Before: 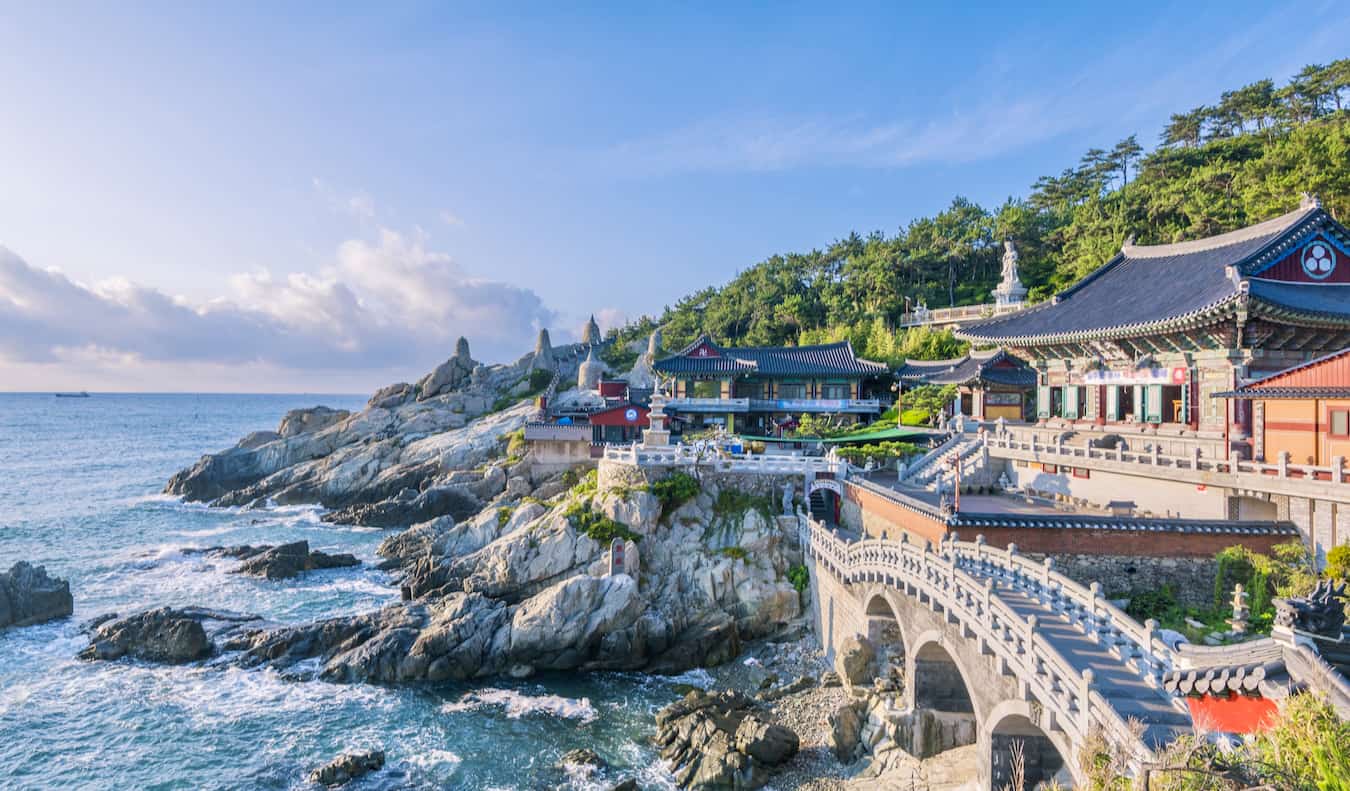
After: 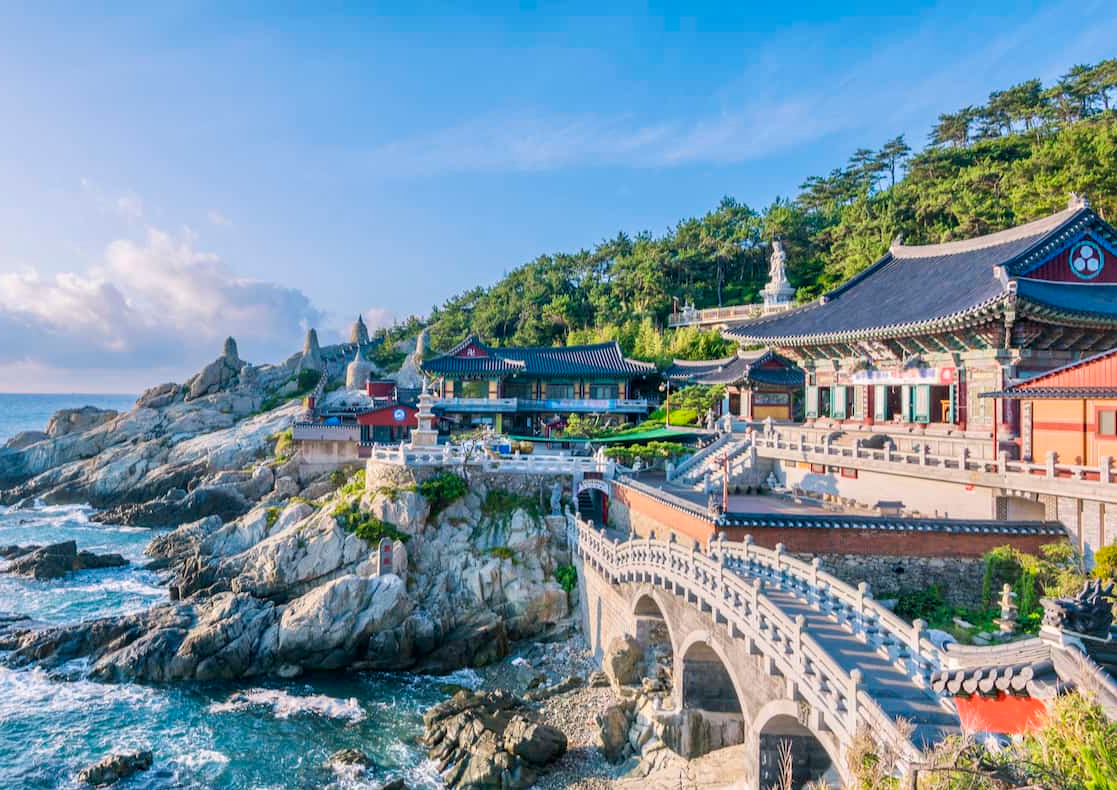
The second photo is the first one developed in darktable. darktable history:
crop: left 17.253%, bottom 0.018%
